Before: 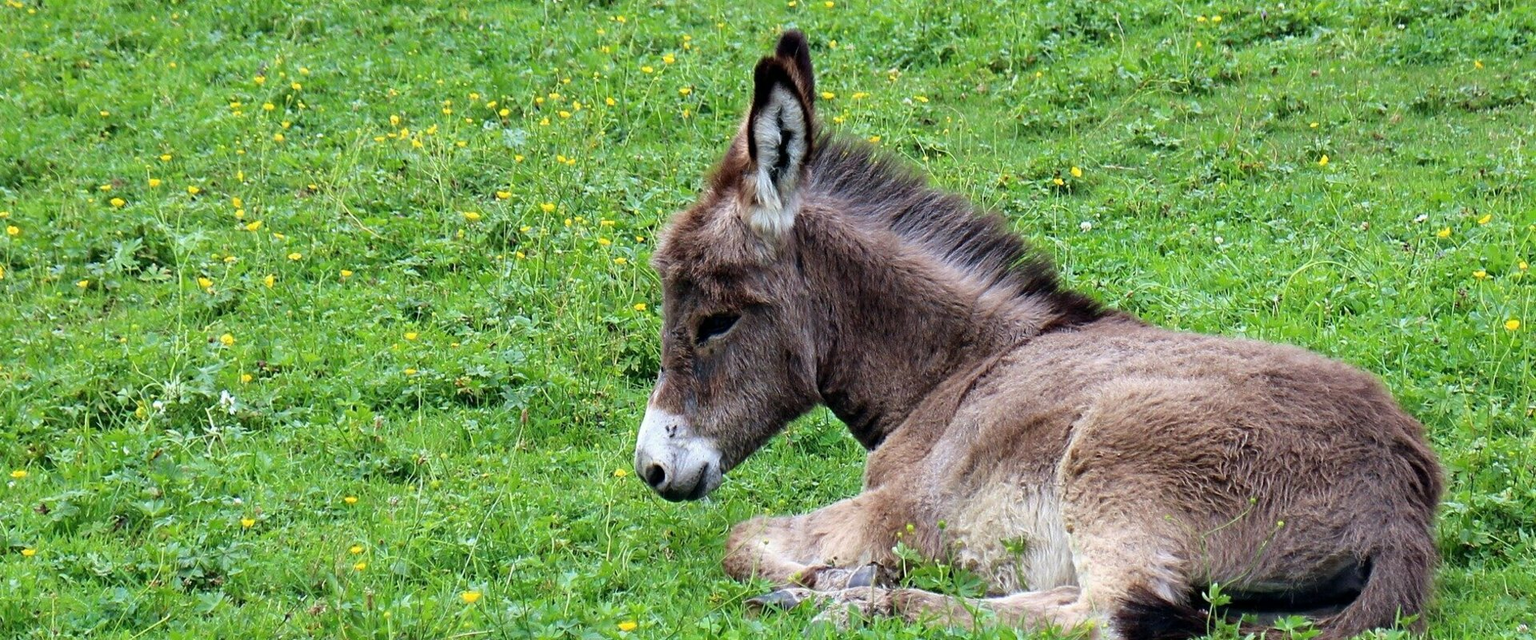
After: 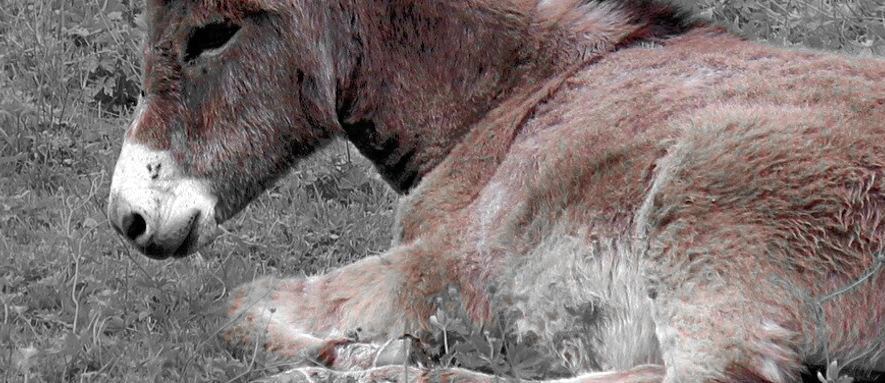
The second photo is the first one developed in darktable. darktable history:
color zones: curves: ch0 [(0, 0.352) (0.143, 0.407) (0.286, 0.386) (0.429, 0.431) (0.571, 0.829) (0.714, 0.853) (0.857, 0.833) (1, 0.352)]; ch1 [(0, 0.604) (0.072, 0.726) (0.096, 0.608) (0.205, 0.007) (0.571, -0.006) (0.839, -0.013) (0.857, -0.012) (1, 0.604)]
shadows and highlights: on, module defaults
tone equalizer: -8 EV -1.86 EV, -7 EV -1.17 EV, -6 EV -1.64 EV
crop: left 35.706%, top 46.026%, right 18.197%, bottom 6.029%
